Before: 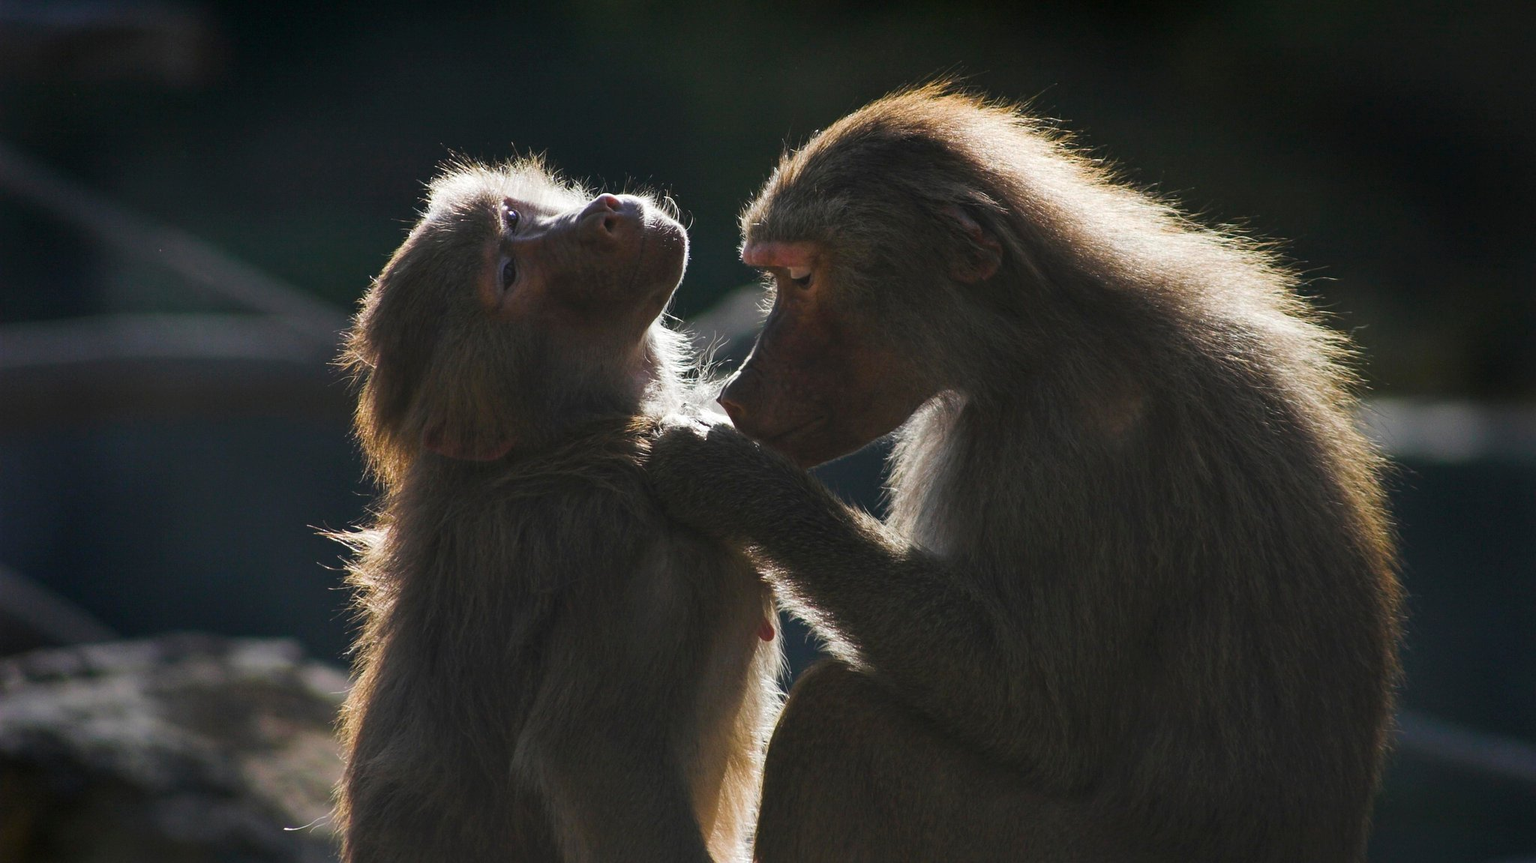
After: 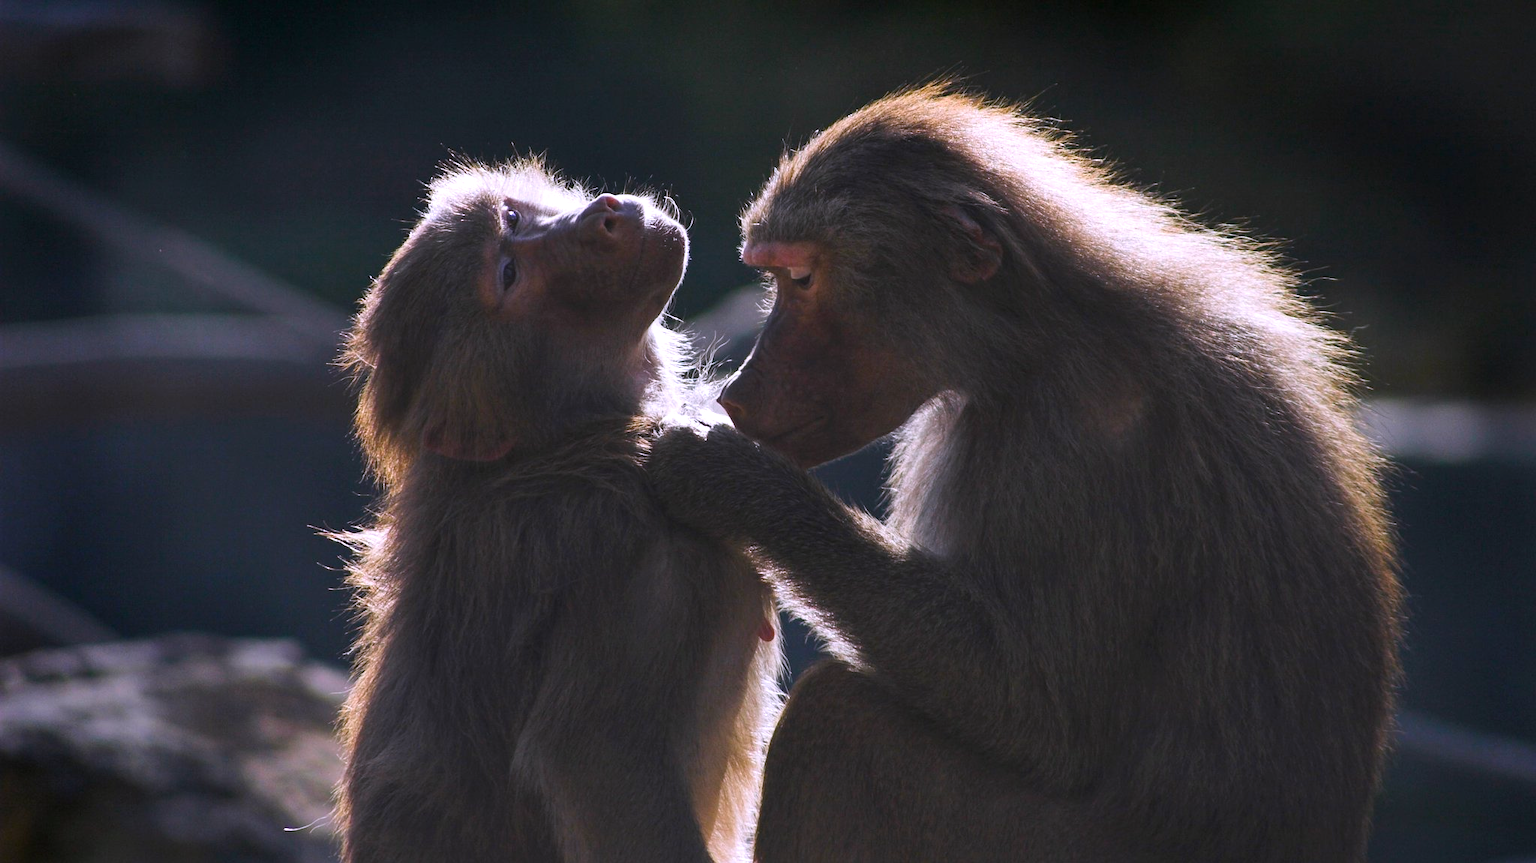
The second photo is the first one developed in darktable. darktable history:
white balance: red 1.042, blue 1.17
exposure: exposure 0.191 EV, compensate highlight preservation false
